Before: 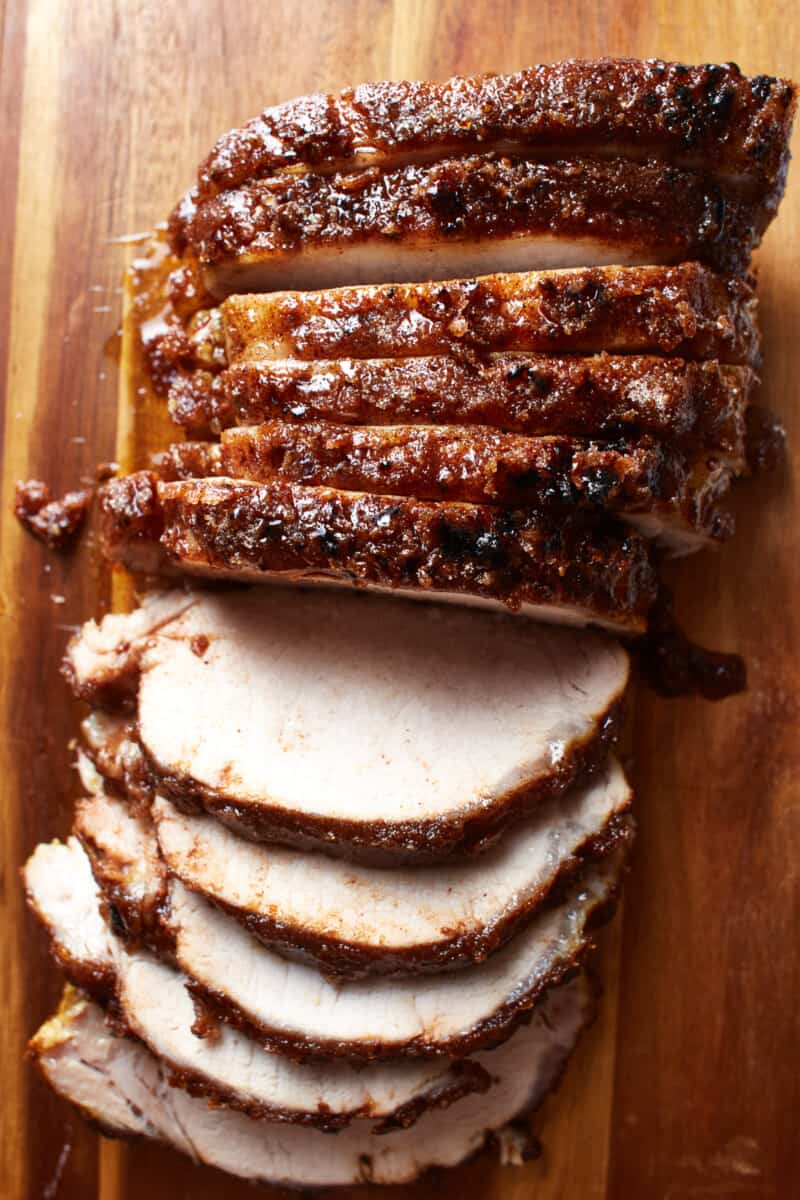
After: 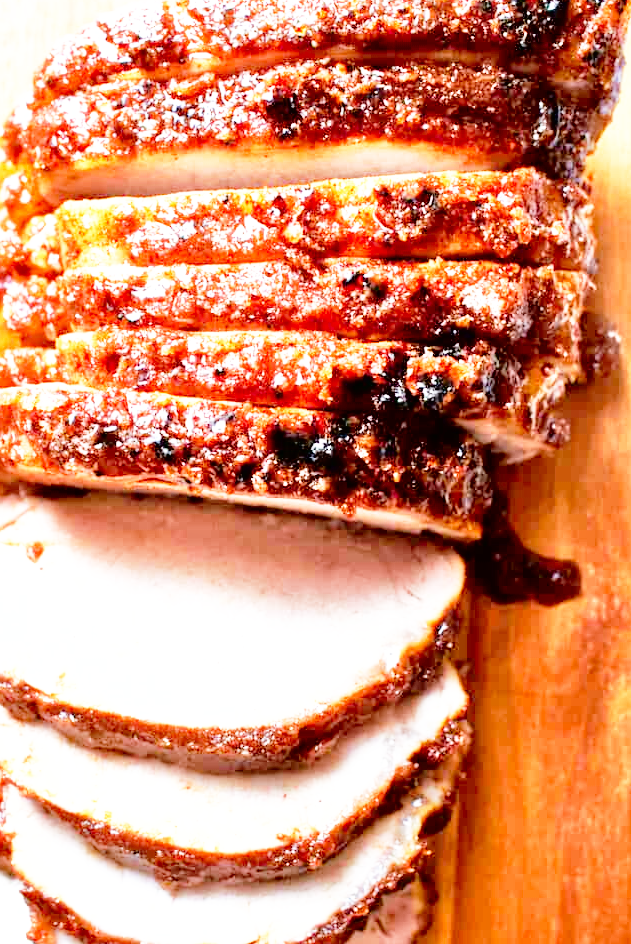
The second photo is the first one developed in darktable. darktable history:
crop and rotate: left 20.74%, top 7.912%, right 0.375%, bottom 13.378%
shadows and highlights: shadows 43.06, highlights 6.94
tone equalizer: -7 EV 0.15 EV, -6 EV 0.6 EV, -5 EV 1.15 EV, -4 EV 1.33 EV, -3 EV 1.15 EV, -2 EV 0.6 EV, -1 EV 0.15 EV, mask exposure compensation -0.5 EV
exposure: exposure 0.766 EV, compensate highlight preservation false
base curve: curves: ch0 [(0, 0) (0.012, 0.01) (0.073, 0.168) (0.31, 0.711) (0.645, 0.957) (1, 1)], preserve colors none
fill light: exposure -2 EV, width 8.6
white balance: red 0.967, blue 1.049
